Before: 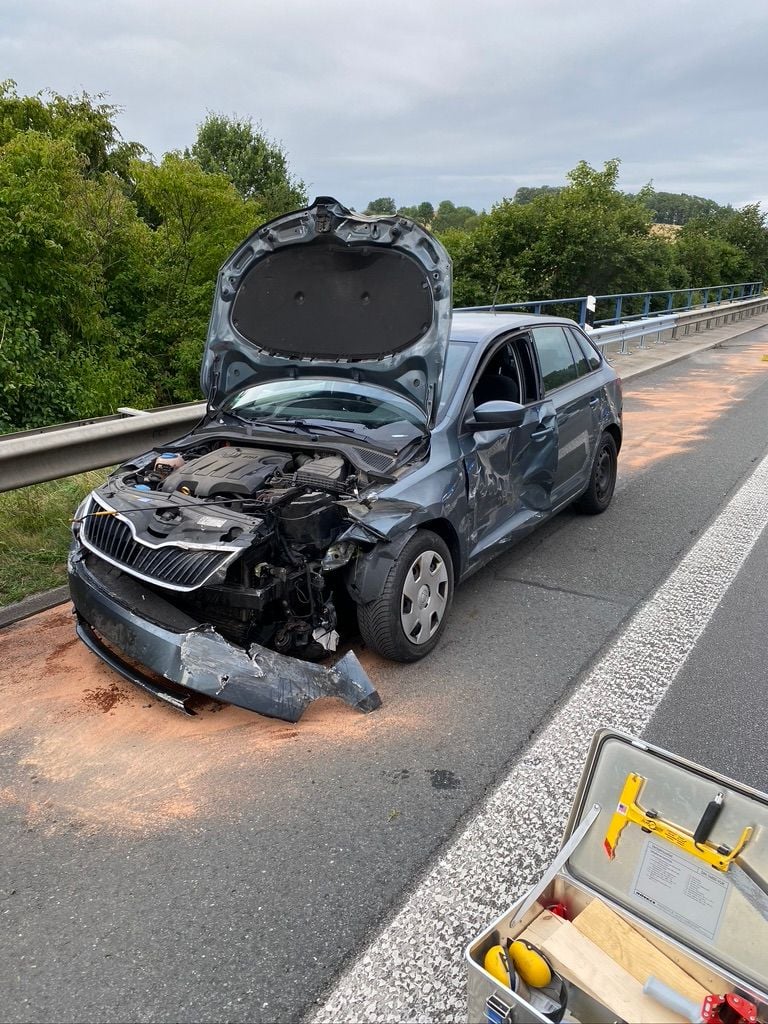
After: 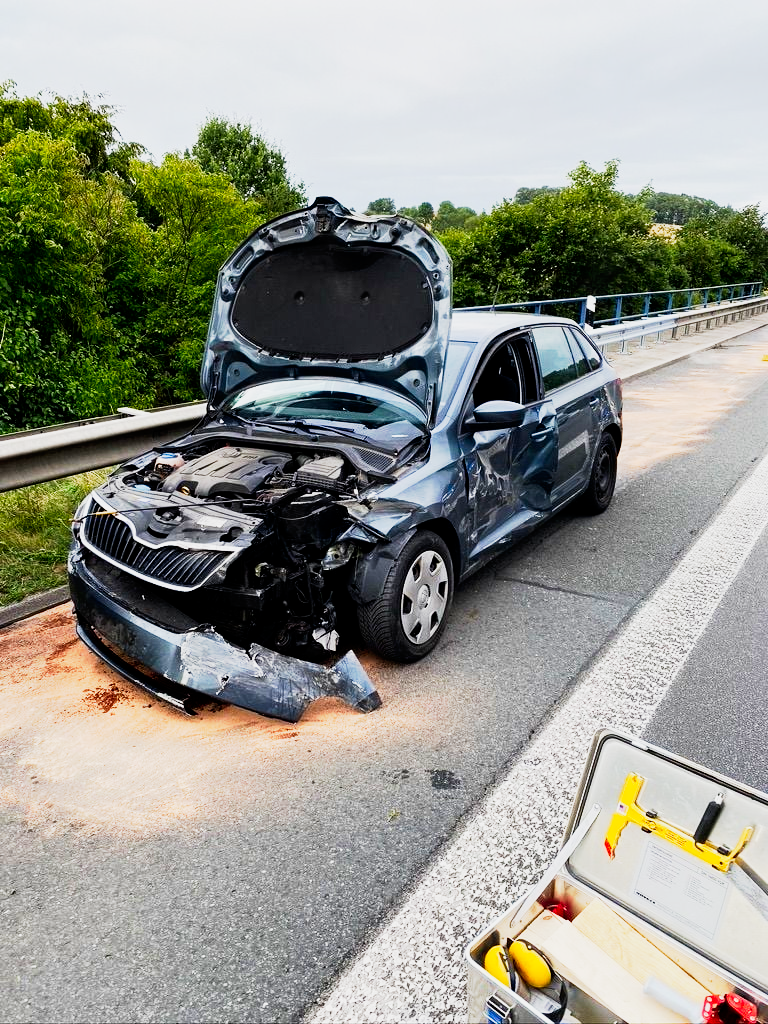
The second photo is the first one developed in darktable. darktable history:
base curve: curves: ch0 [(0, 0) (0.088, 0.125) (0.176, 0.251) (0.354, 0.501) (0.613, 0.749) (1, 0.877)], preserve colors none
tone curve: curves: ch0 [(0, 0) (0.003, 0.001) (0.011, 0.001) (0.025, 0.001) (0.044, 0.001) (0.069, 0.003) (0.1, 0.007) (0.136, 0.013) (0.177, 0.032) (0.224, 0.083) (0.277, 0.157) (0.335, 0.237) (0.399, 0.334) (0.468, 0.446) (0.543, 0.562) (0.623, 0.683) (0.709, 0.801) (0.801, 0.869) (0.898, 0.918) (1, 1)], preserve colors none
